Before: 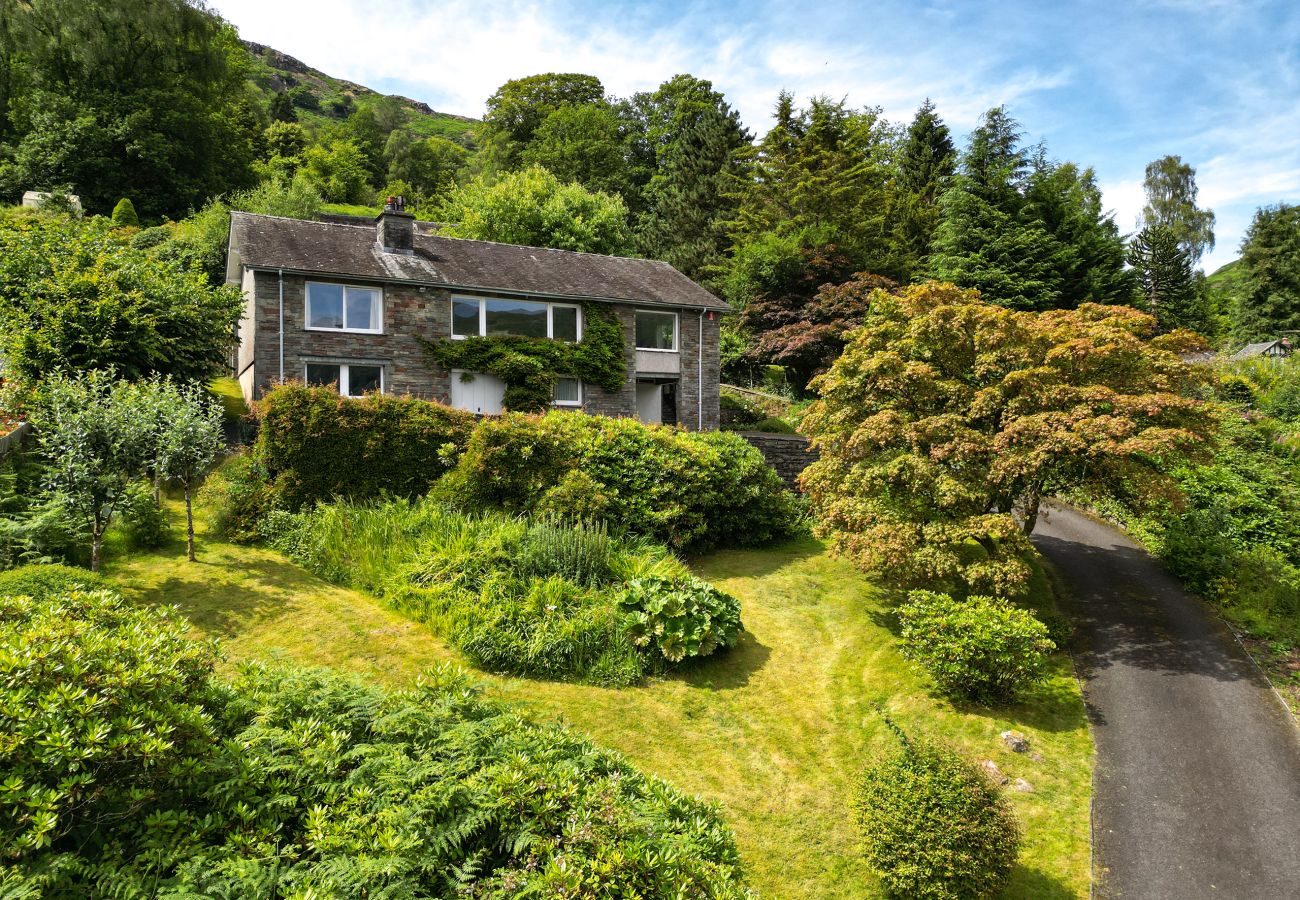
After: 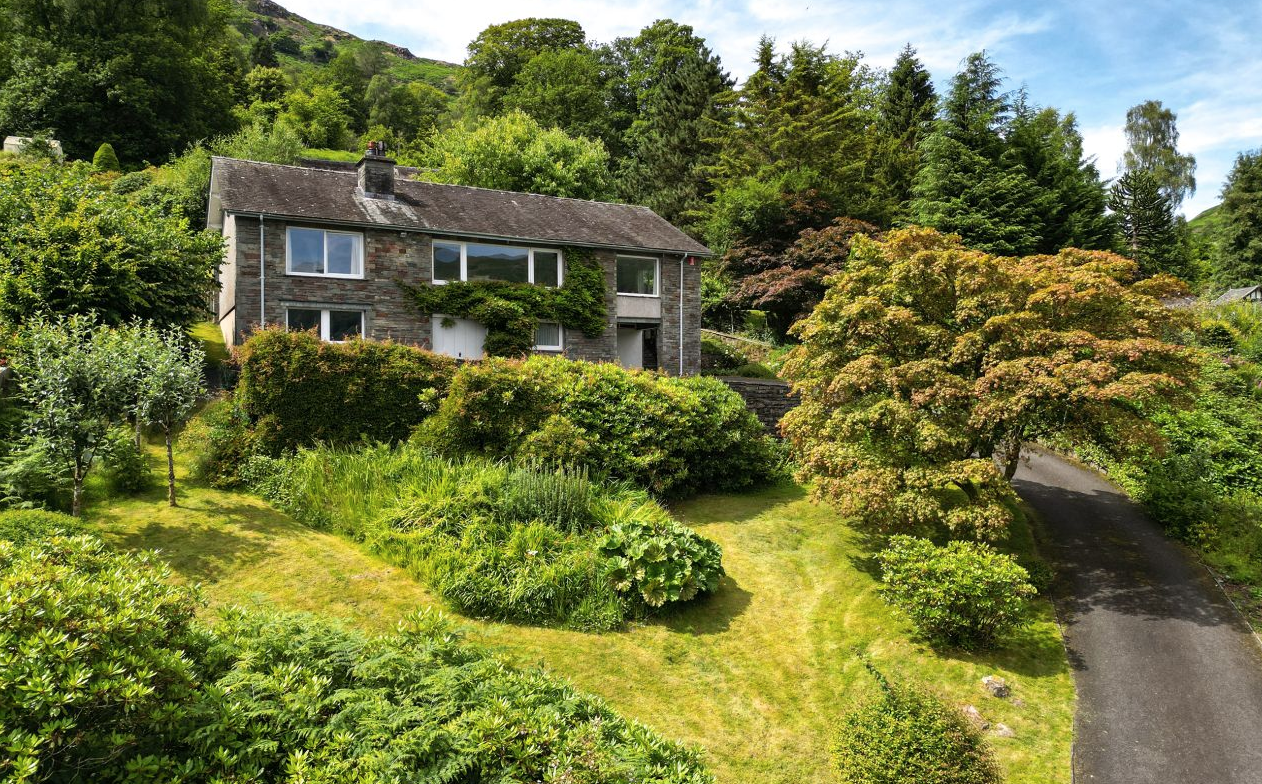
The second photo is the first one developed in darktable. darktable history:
crop: left 1.507%, top 6.147%, right 1.379%, bottom 6.637%
contrast brightness saturation: saturation -0.05
